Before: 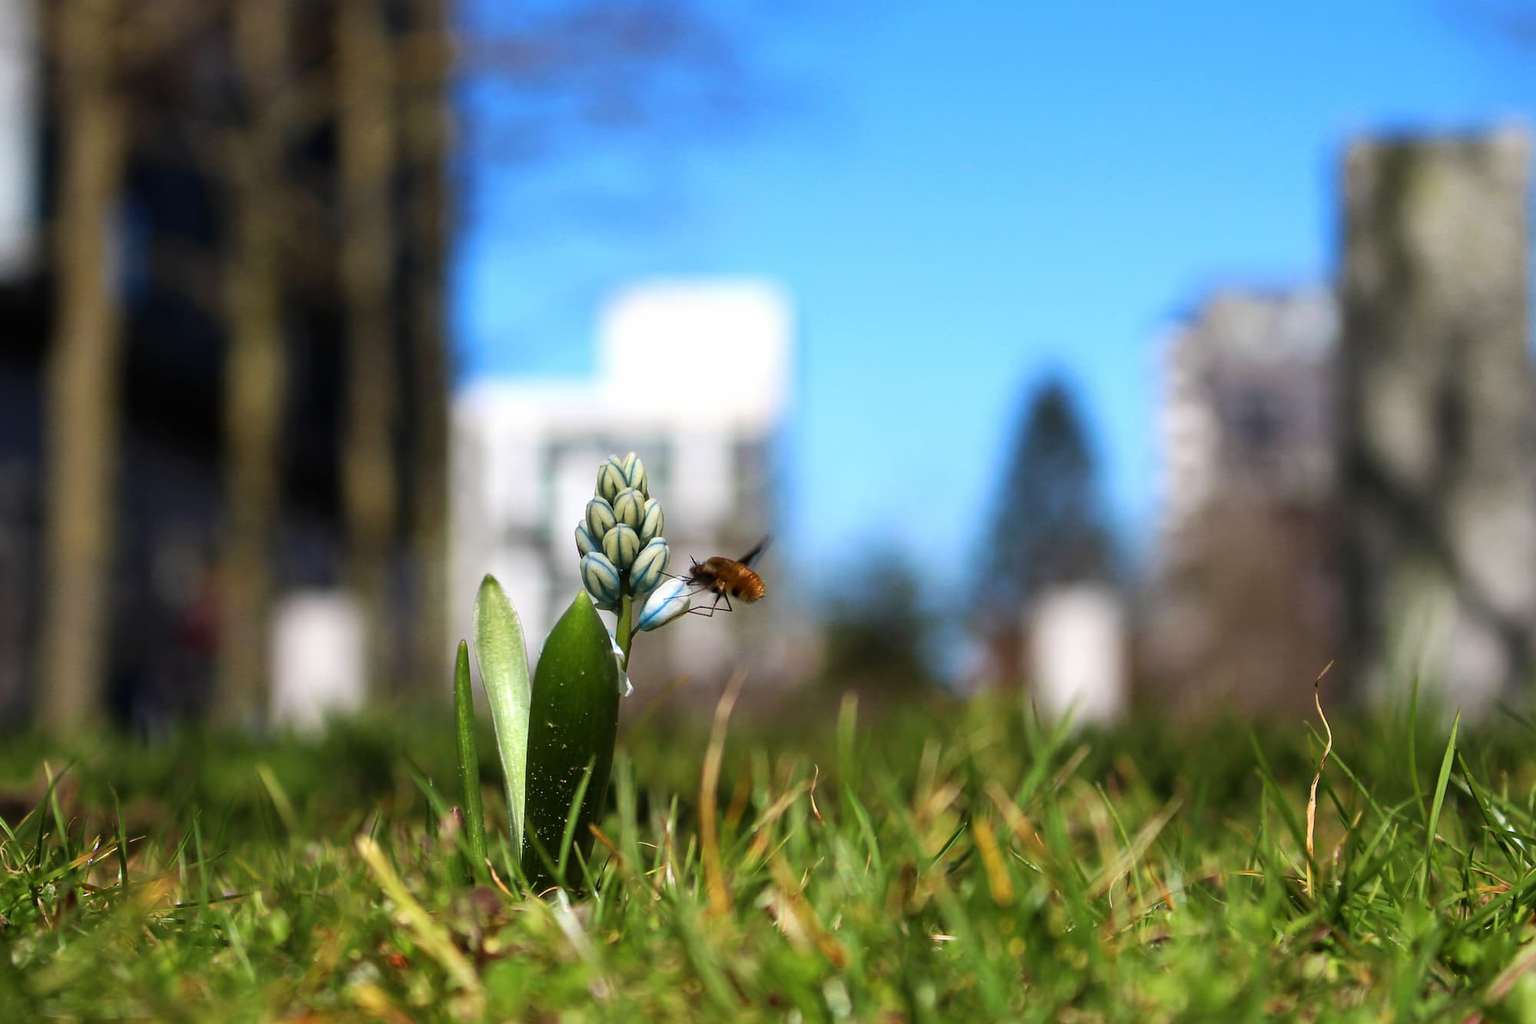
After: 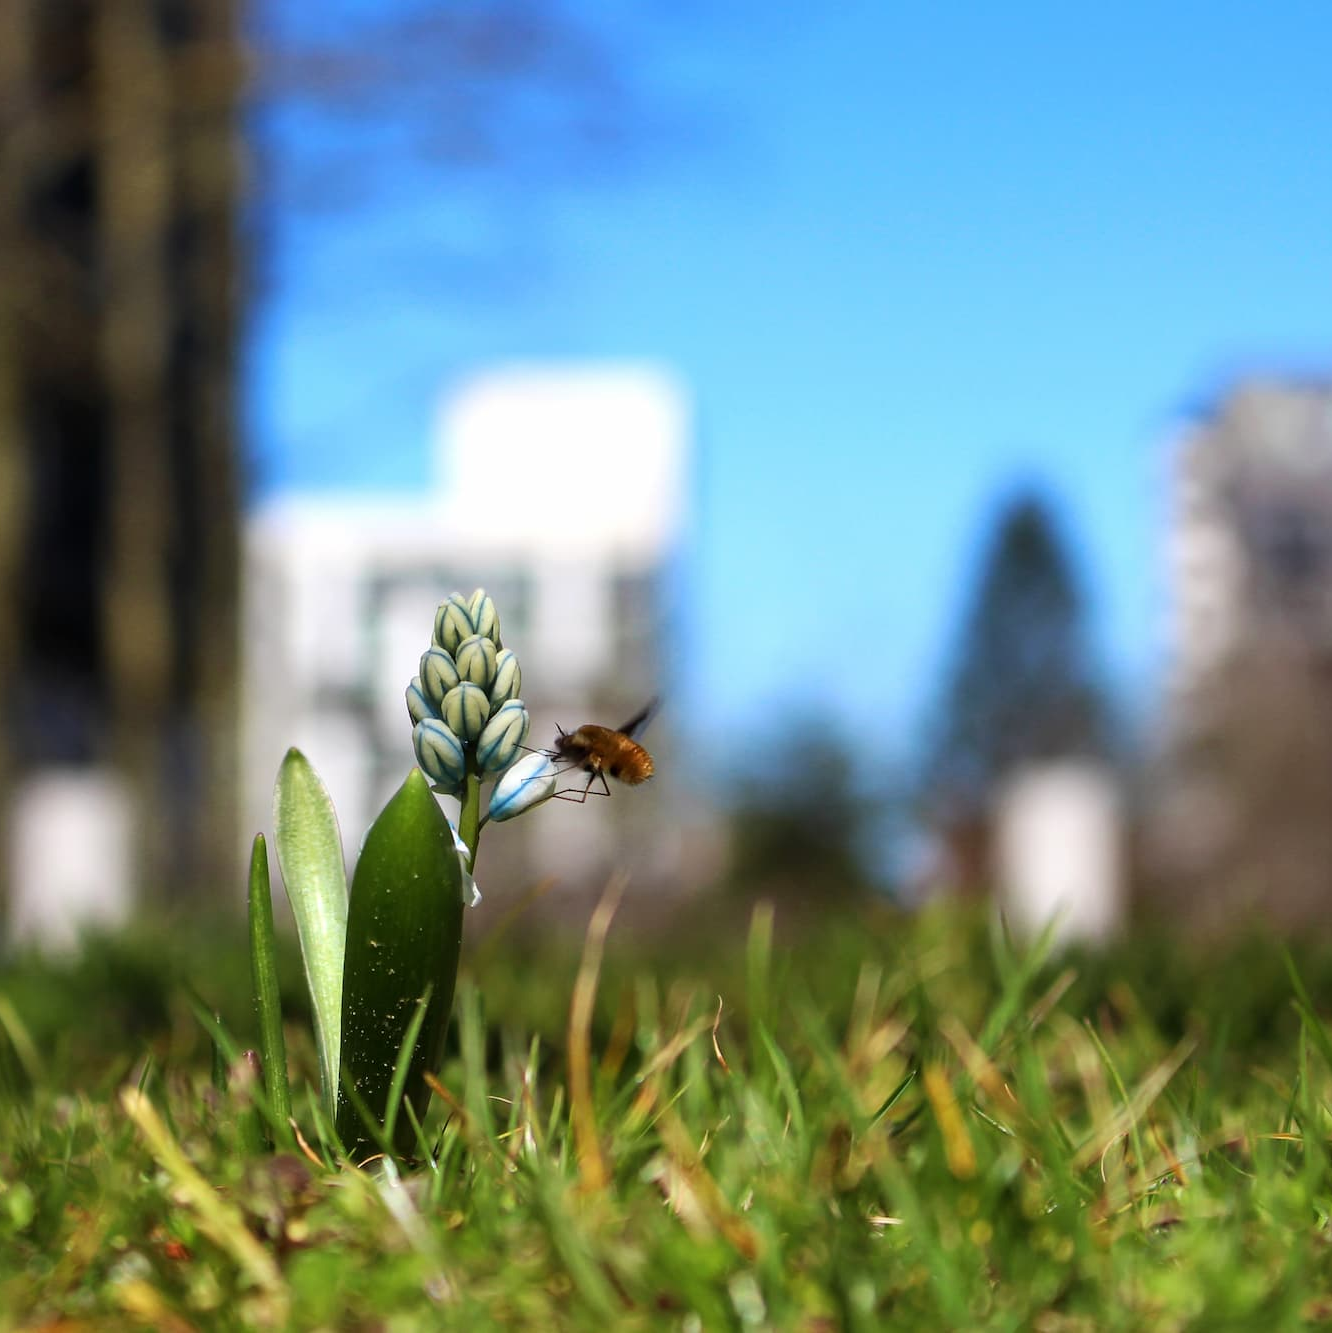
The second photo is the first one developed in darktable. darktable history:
crop: left 17.185%, right 16.188%
